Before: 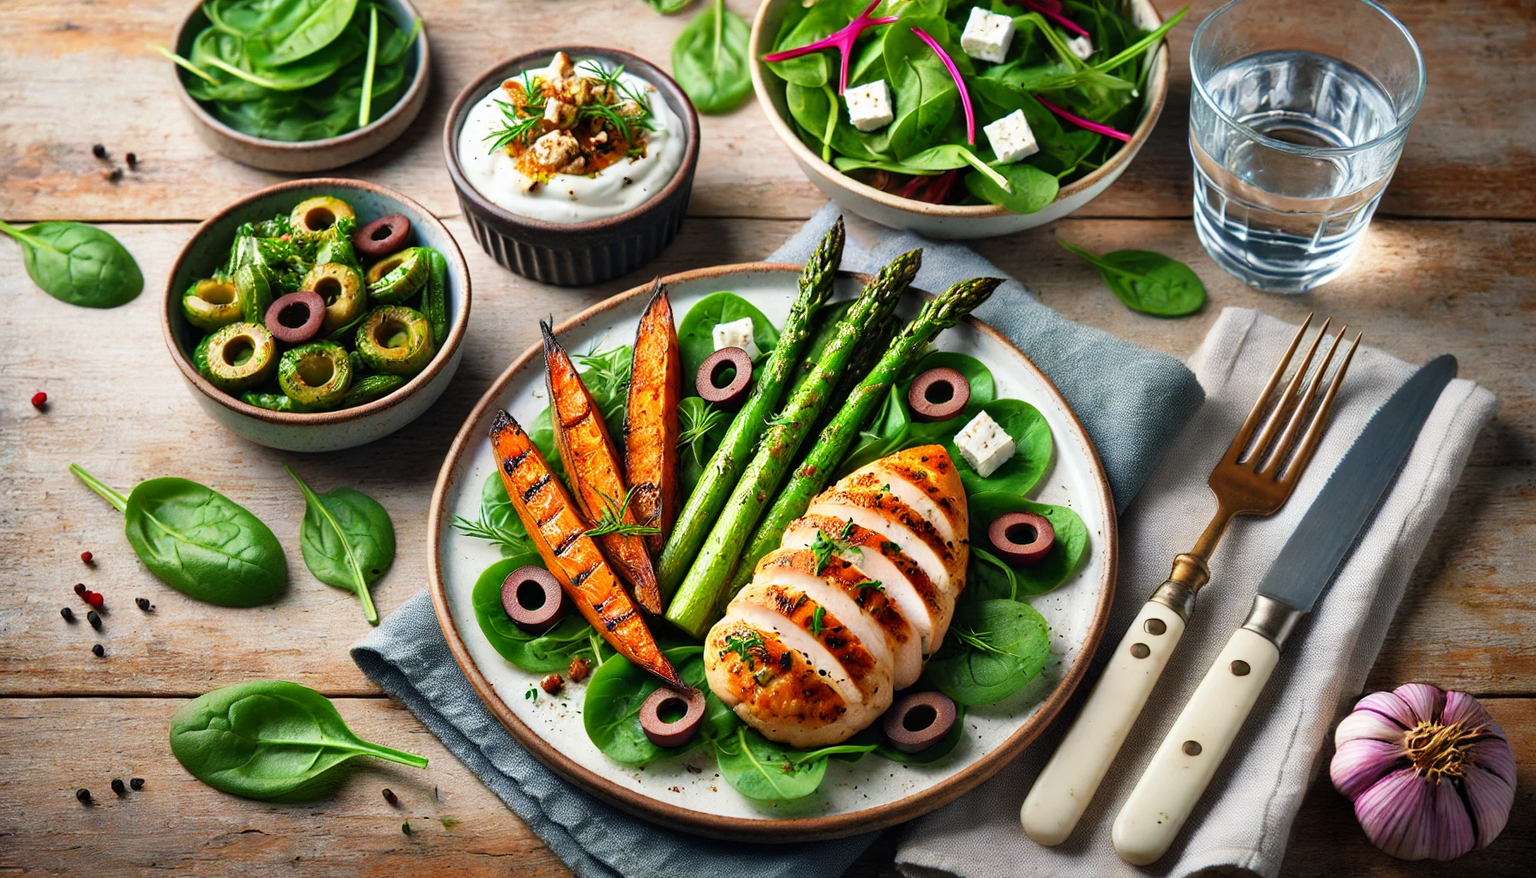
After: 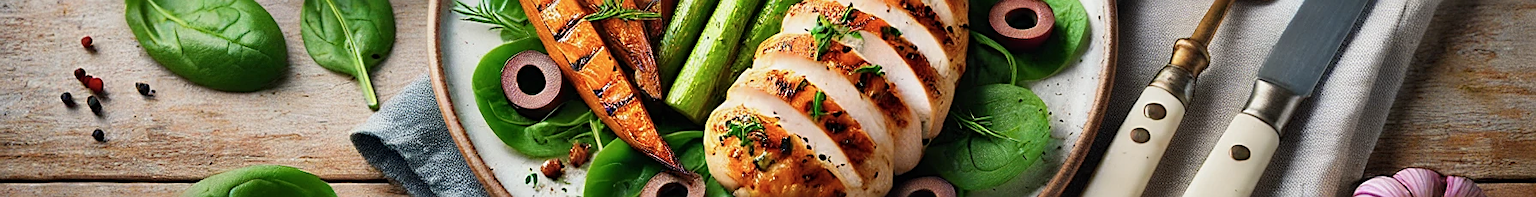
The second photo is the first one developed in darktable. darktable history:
color zones: curves: ch0 [(0, 0.5) (0.143, 0.52) (0.286, 0.5) (0.429, 0.5) (0.571, 0.5) (0.714, 0.5) (0.857, 0.5) (1, 0.5)]; ch1 [(0, 0.489) (0.155, 0.45) (0.286, 0.466) (0.429, 0.5) (0.571, 0.5) (0.714, 0.5) (0.857, 0.5) (1, 0.489)]
exposure: exposure -0.157 EV, compensate exposure bias true, compensate highlight preservation false
sharpen: on, module defaults
crop and rotate: top 58.739%, bottom 18.728%
